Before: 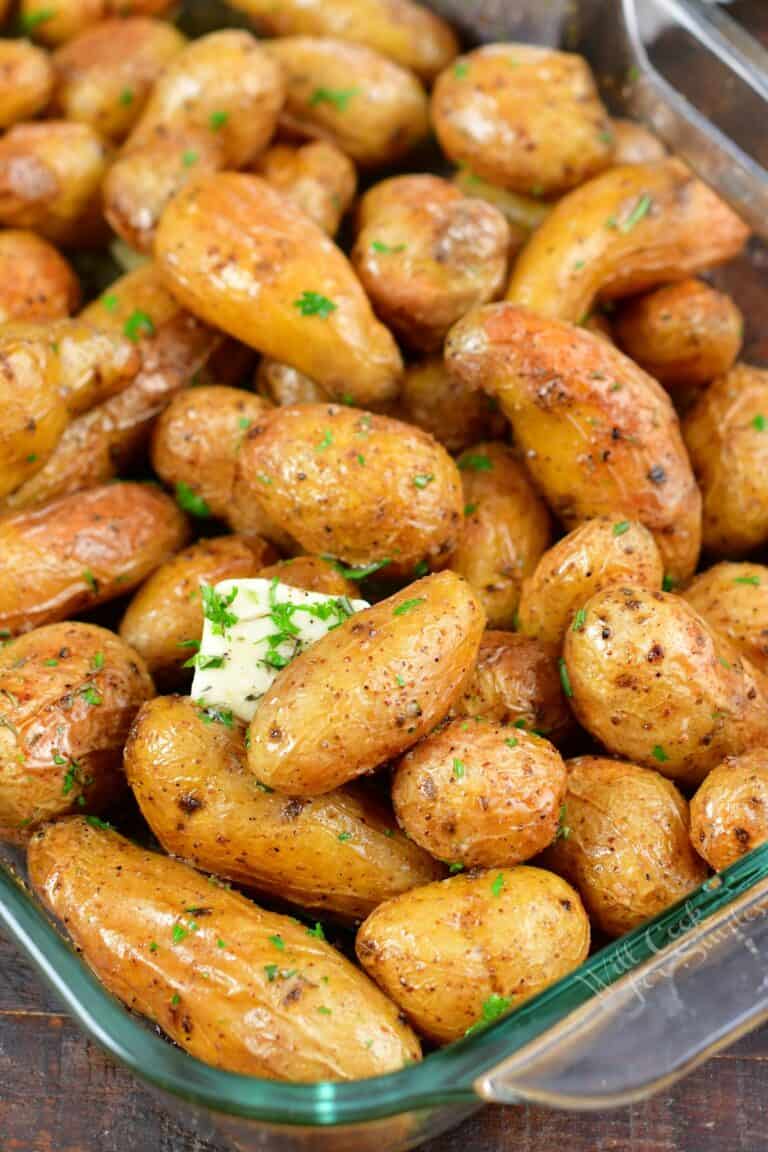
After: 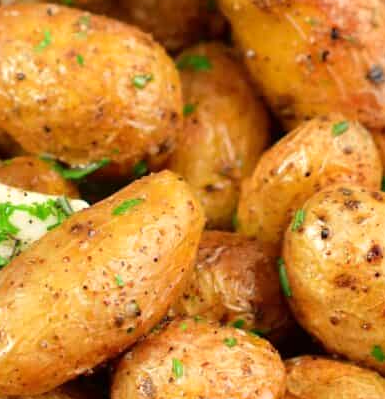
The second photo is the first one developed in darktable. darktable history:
crop: left 36.607%, top 34.735%, right 13.146%, bottom 30.611%
white balance: red 1.045, blue 0.932
